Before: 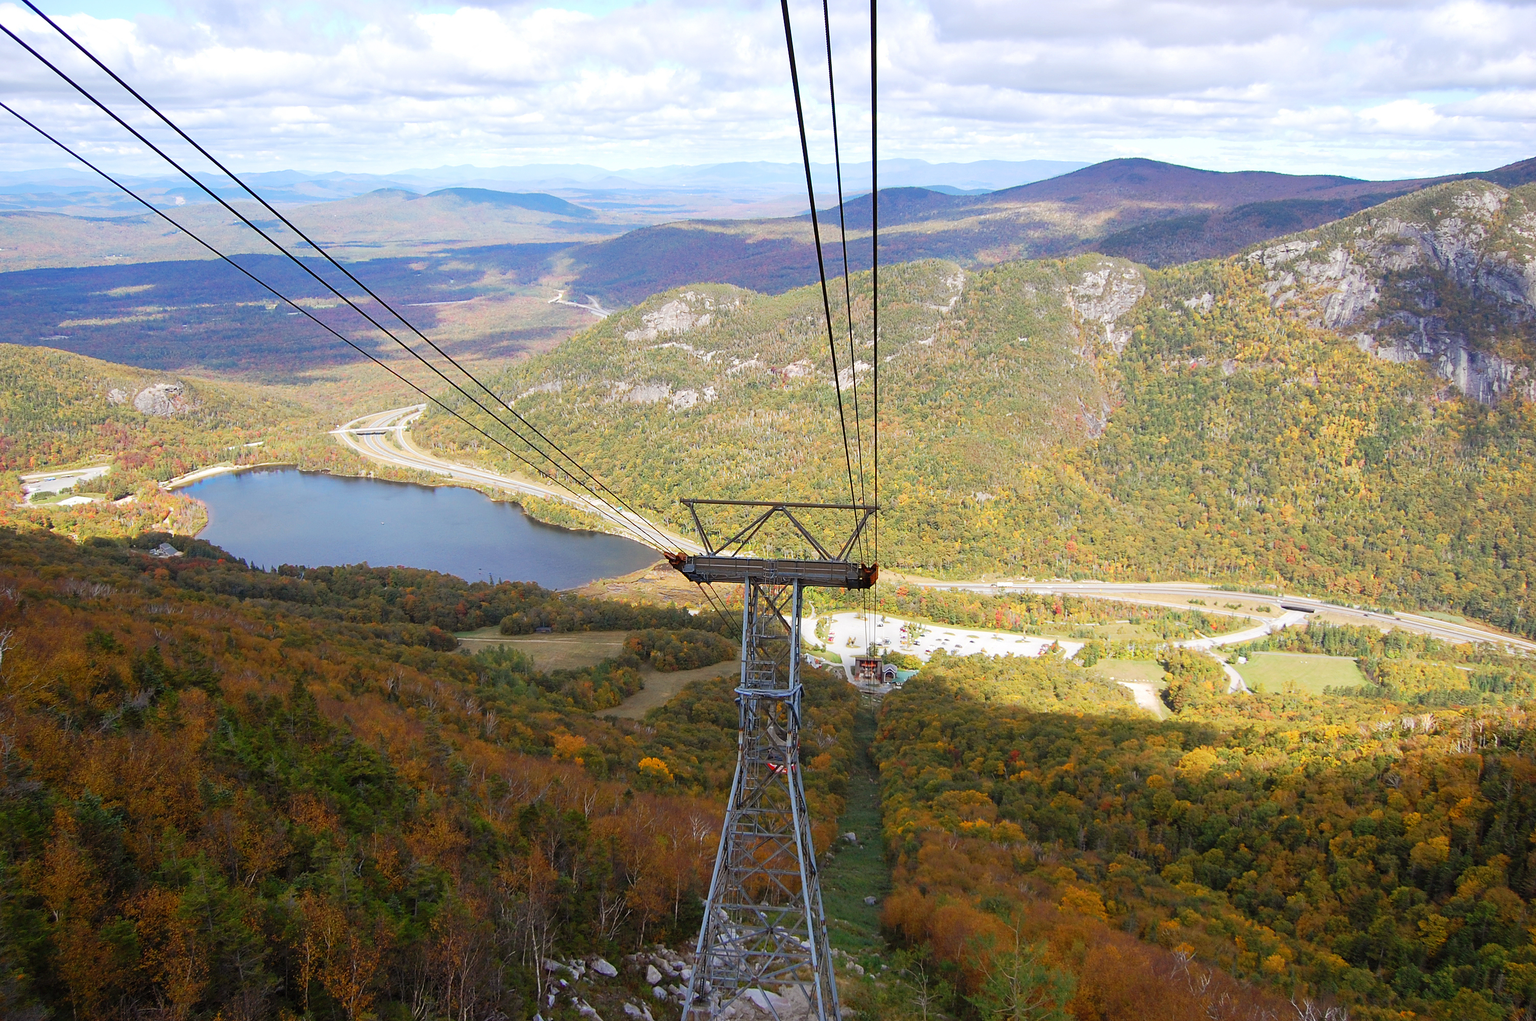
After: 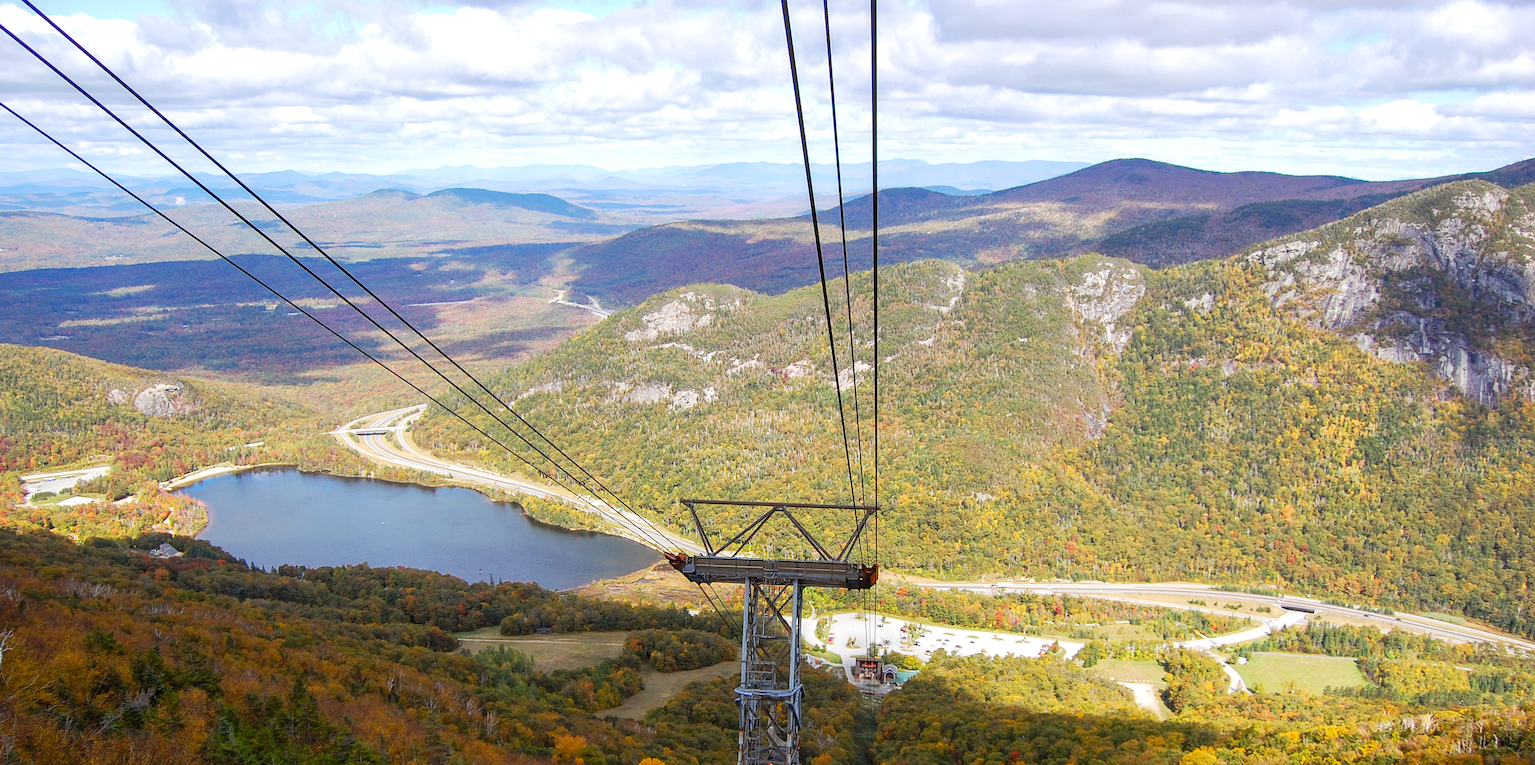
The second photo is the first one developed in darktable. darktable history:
crop: bottom 24.967%
contrast brightness saturation: saturation -0.05
local contrast: on, module defaults
shadows and highlights: shadows 62.66, white point adjustment 0.37, highlights -34.44, compress 83.82%
color balance: output saturation 110%
